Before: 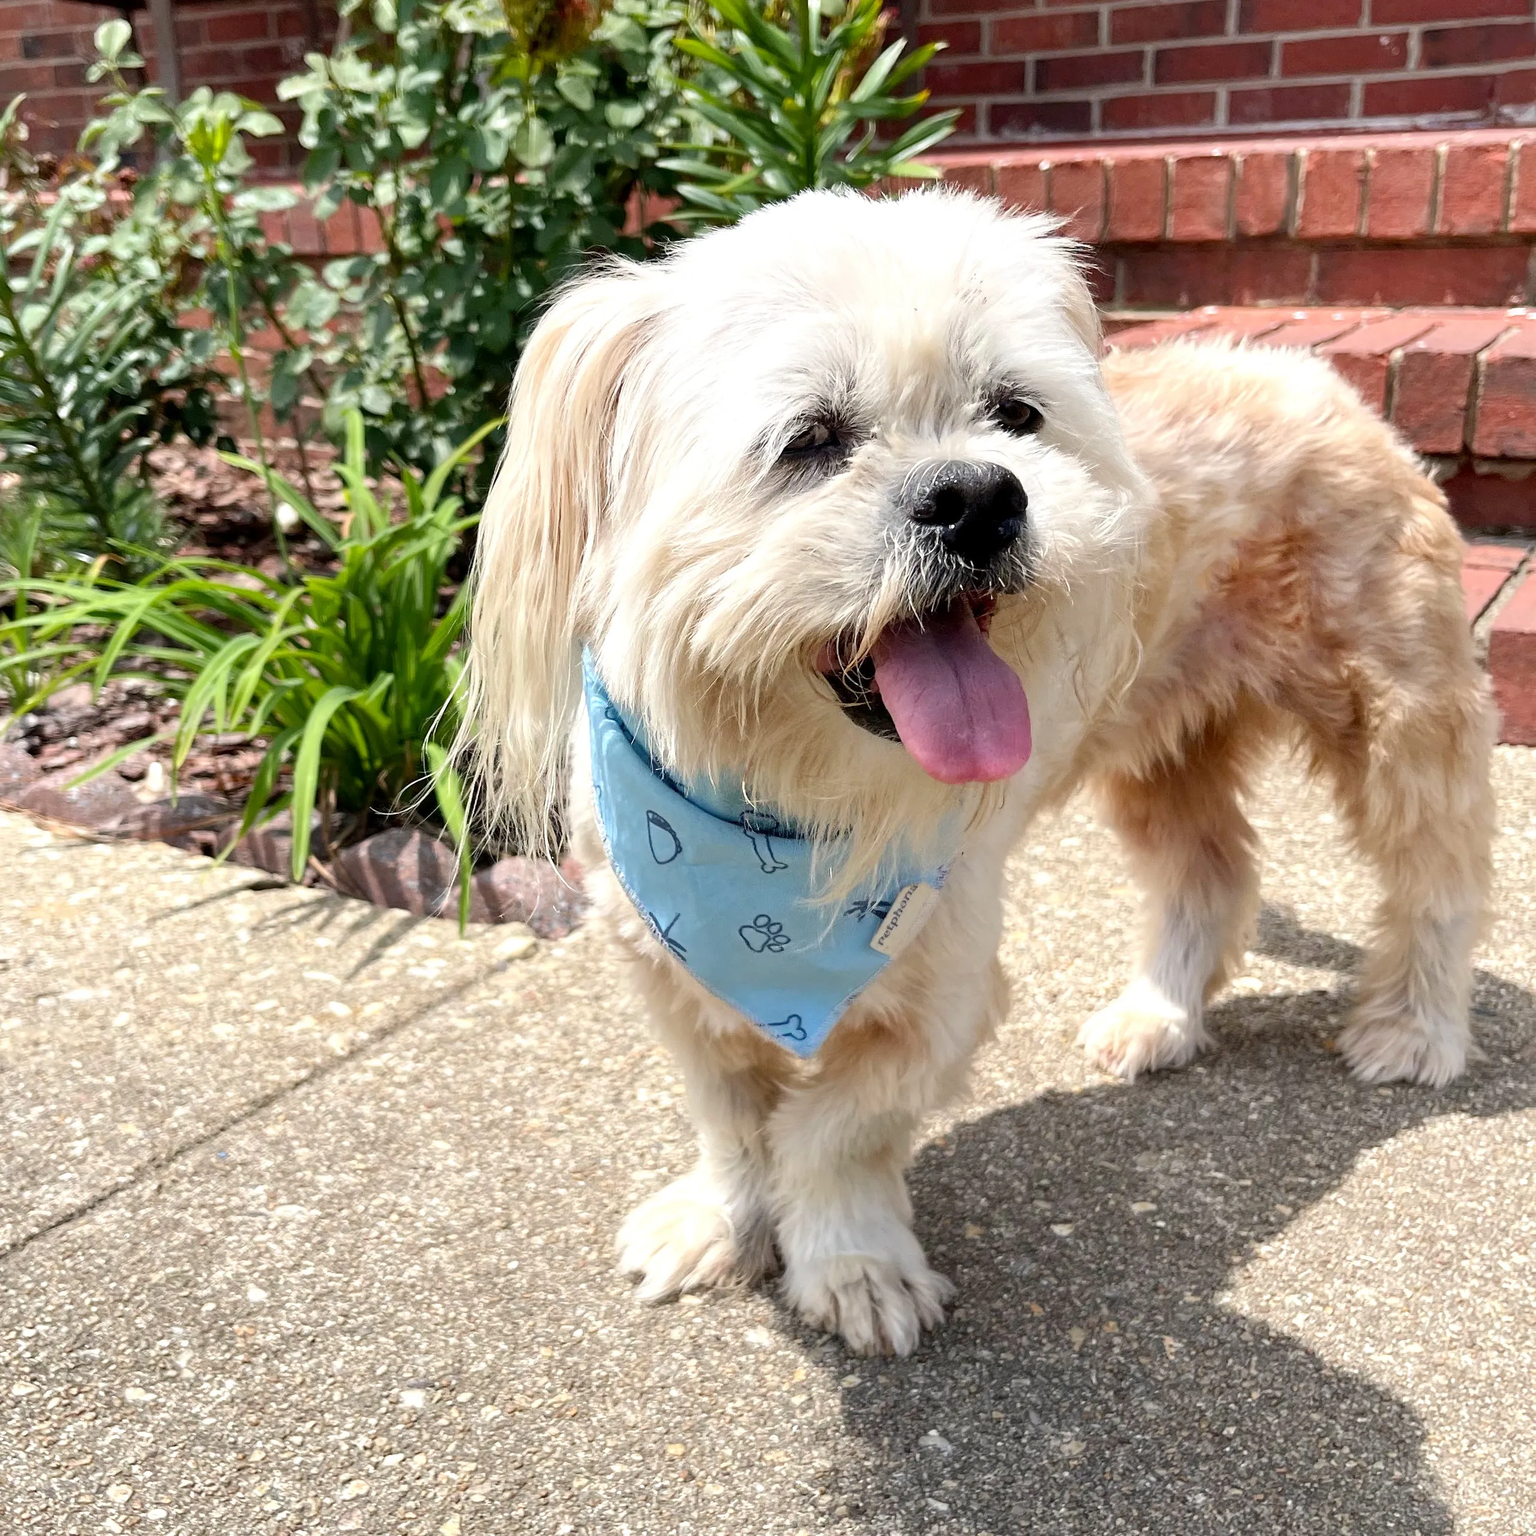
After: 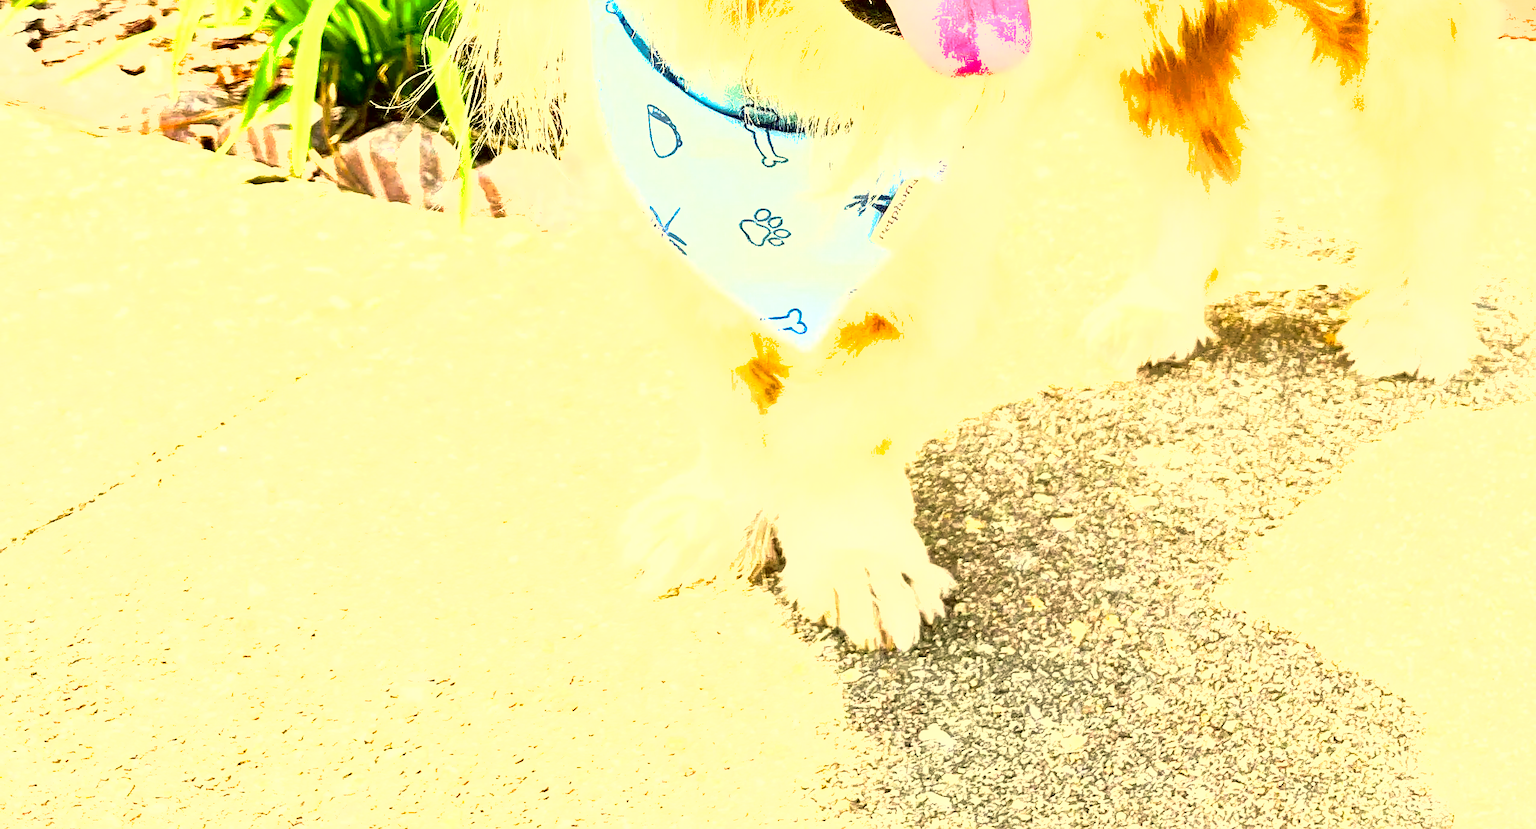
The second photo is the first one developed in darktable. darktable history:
contrast brightness saturation: contrast 0.28
color correction: highlights a* 0.135, highlights b* 29.09, shadows a* -0.307, shadows b* 20.92
shadows and highlights: on, module defaults
tone equalizer: -8 EV -0.759 EV, -7 EV -0.677 EV, -6 EV -0.603 EV, -5 EV -0.409 EV, -3 EV 0.373 EV, -2 EV 0.6 EV, -1 EV 0.696 EV, +0 EV 0.766 EV
exposure: black level correction 0, exposure 1.493 EV, compensate highlight preservation false
sharpen: on, module defaults
crop and rotate: top 45.989%, right 0.006%
color balance rgb: shadows lift › chroma 2.059%, shadows lift › hue 214.91°, perceptual saturation grading › global saturation 25.696%, perceptual brilliance grading › highlights 9.908%, perceptual brilliance grading › mid-tones 5.064%, global vibrance 9.558%
